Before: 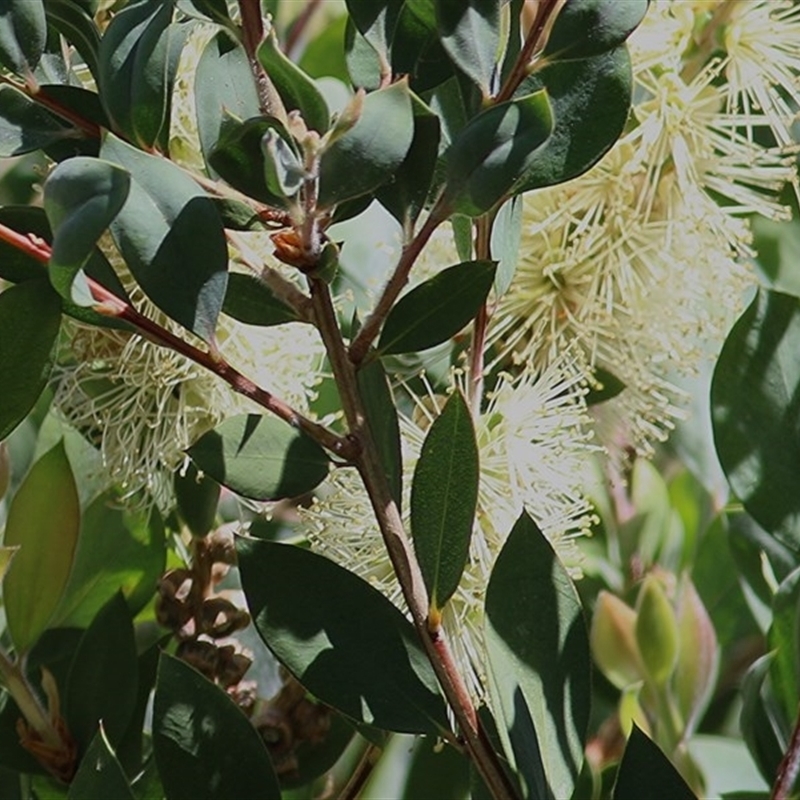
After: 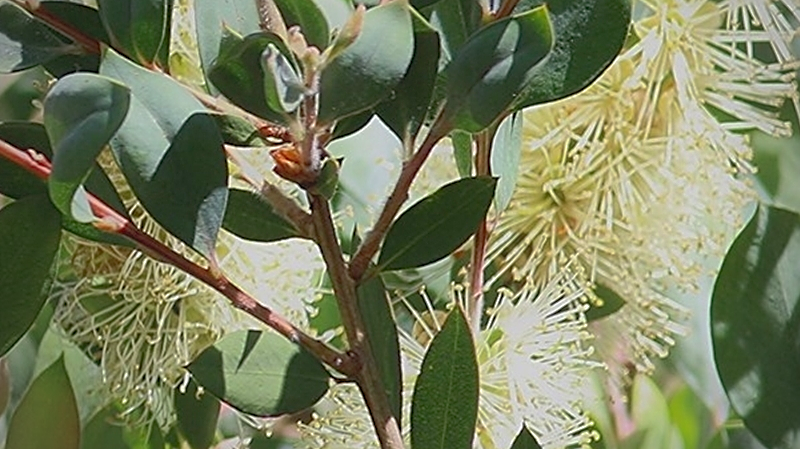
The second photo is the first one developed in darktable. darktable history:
contrast brightness saturation: contrast 0.101, brightness 0.014, saturation 0.018
sharpen: on, module defaults
exposure: black level correction 0.001, exposure 0.499 EV, compensate exposure bias true, compensate highlight preservation false
crop and rotate: top 10.539%, bottom 33.236%
local contrast: mode bilateral grid, contrast 15, coarseness 36, detail 104%, midtone range 0.2
contrast equalizer: octaves 7, y [[0.439, 0.44, 0.442, 0.457, 0.493, 0.498], [0.5 ×6], [0.5 ×6], [0 ×6], [0 ×6]]
vignetting: fall-off radius 60.98%
shadows and highlights: on, module defaults
